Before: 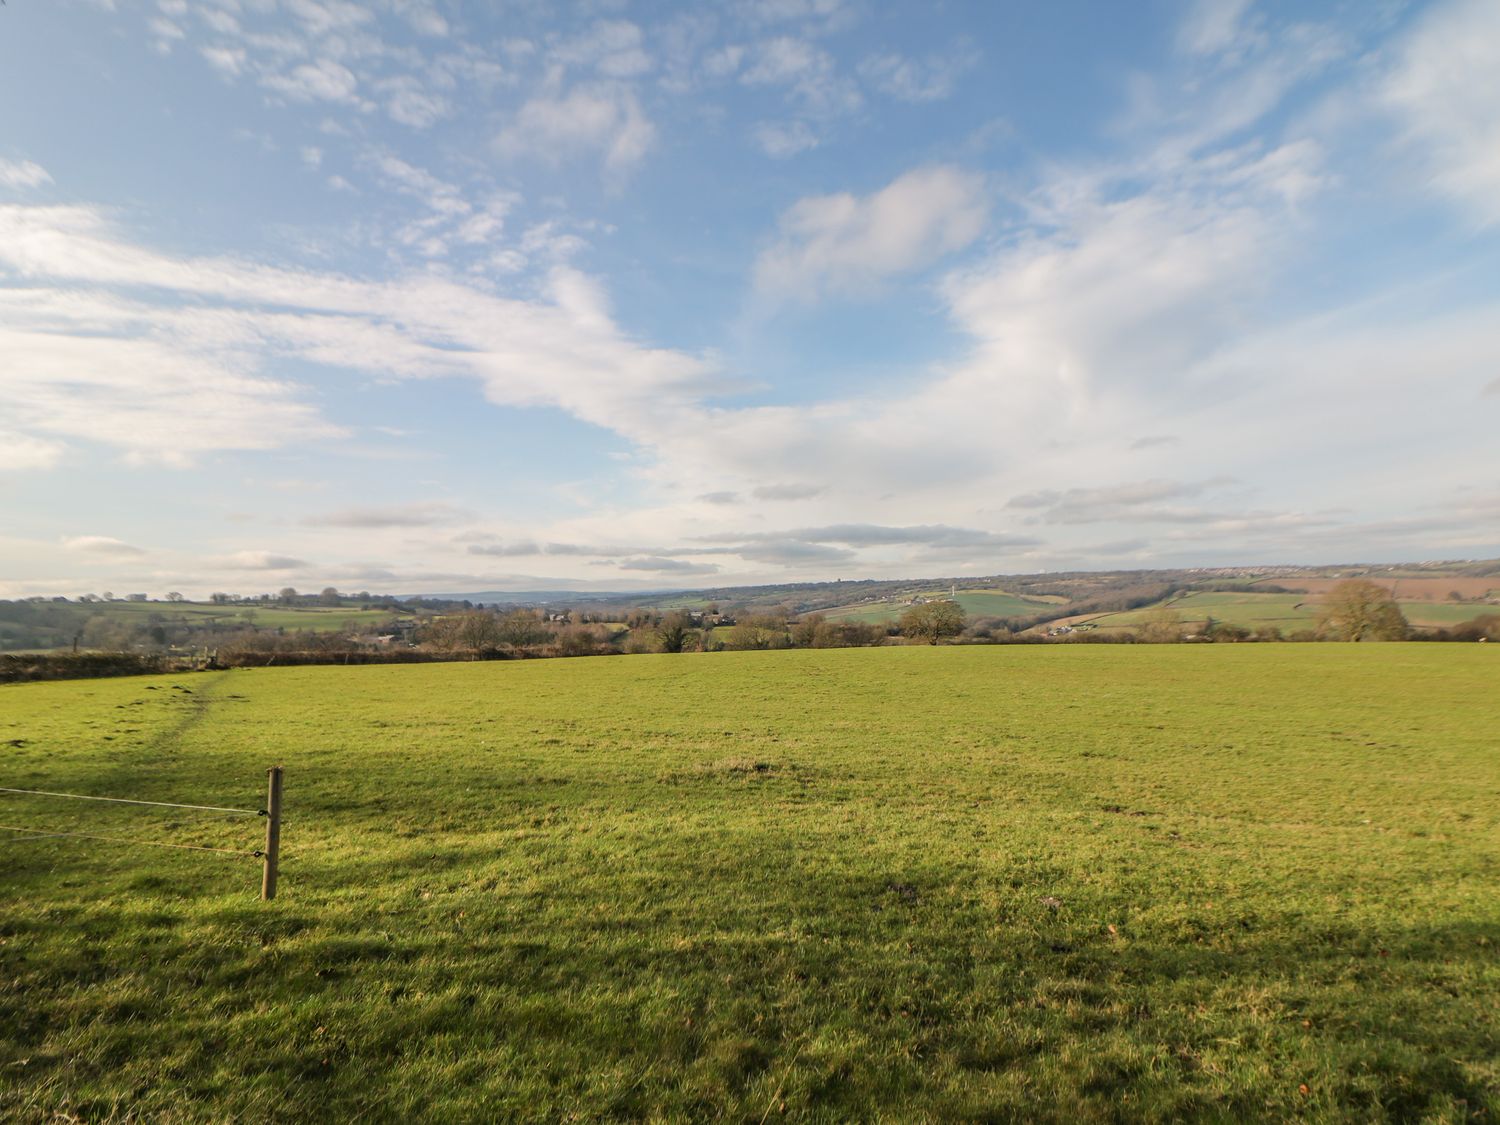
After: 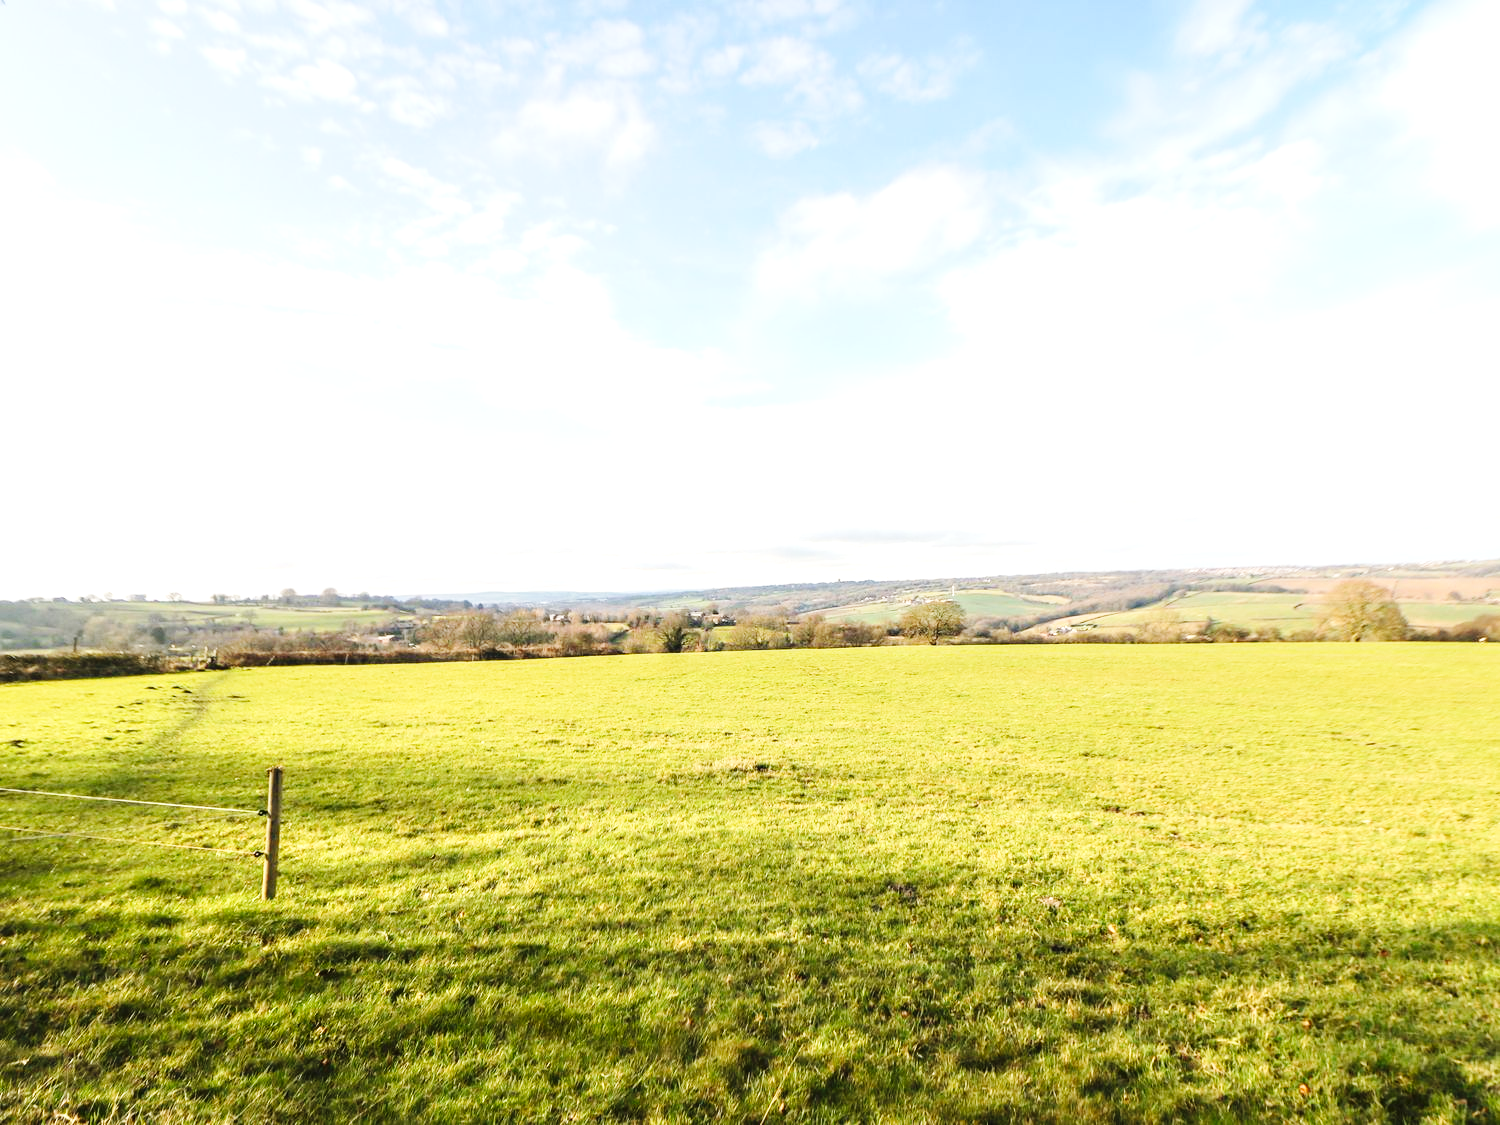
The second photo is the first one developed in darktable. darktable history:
exposure: black level correction 0, exposure 1.095 EV, compensate highlight preservation false
base curve: curves: ch0 [(0, 0) (0.032, 0.025) (0.121, 0.166) (0.206, 0.329) (0.605, 0.79) (1, 1)], exposure shift 0.01, preserve colors none
